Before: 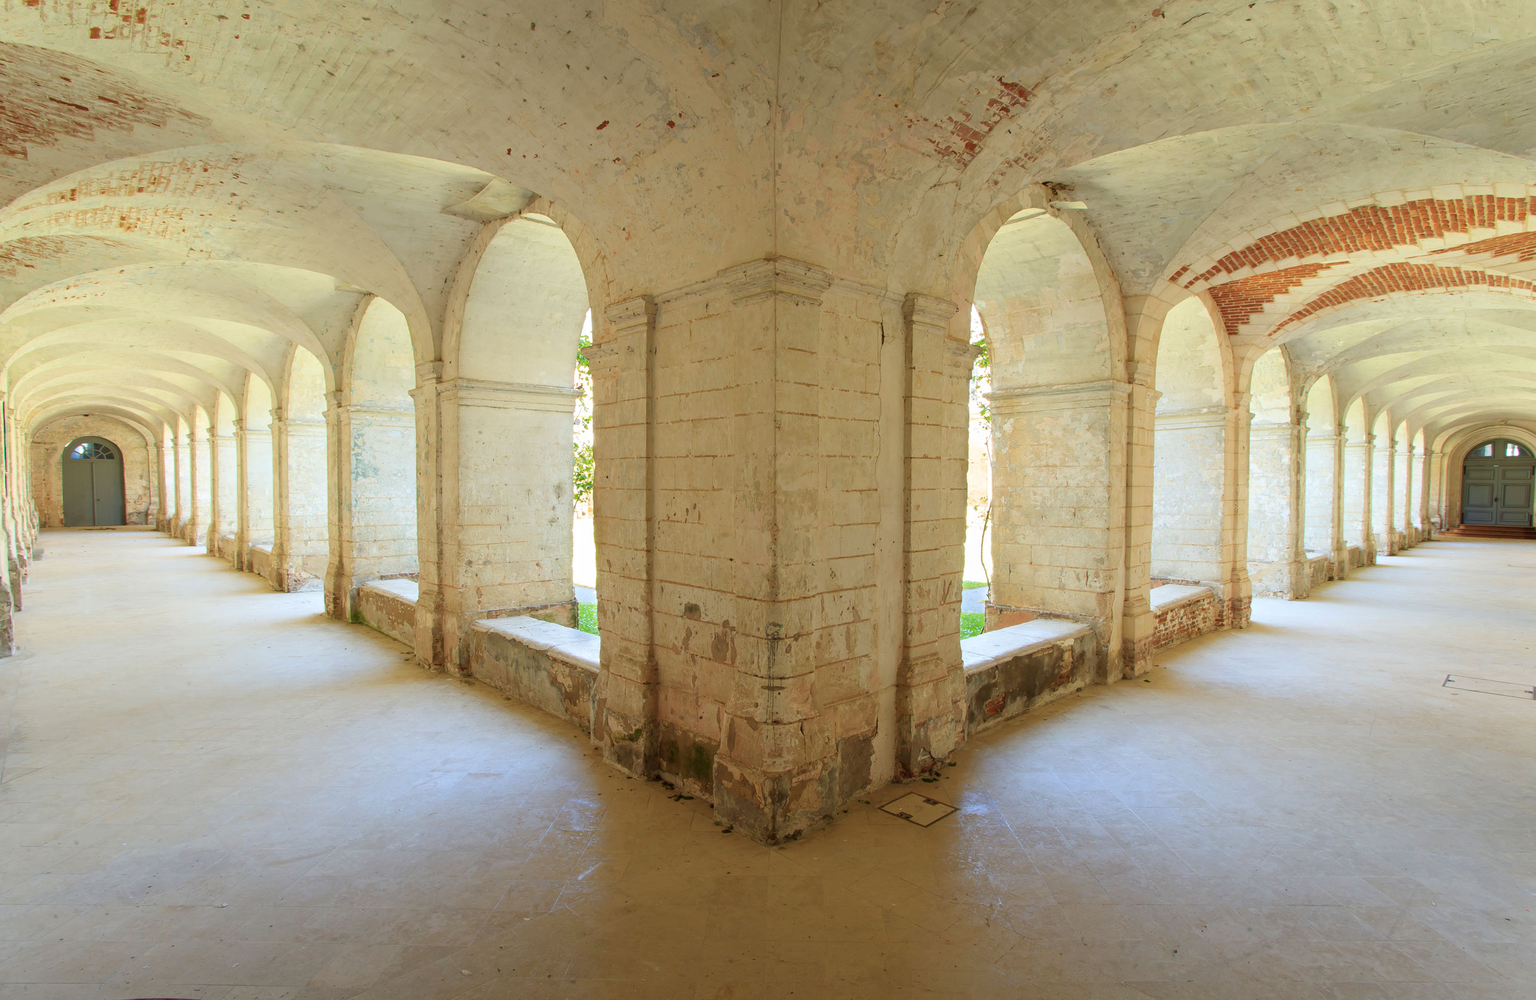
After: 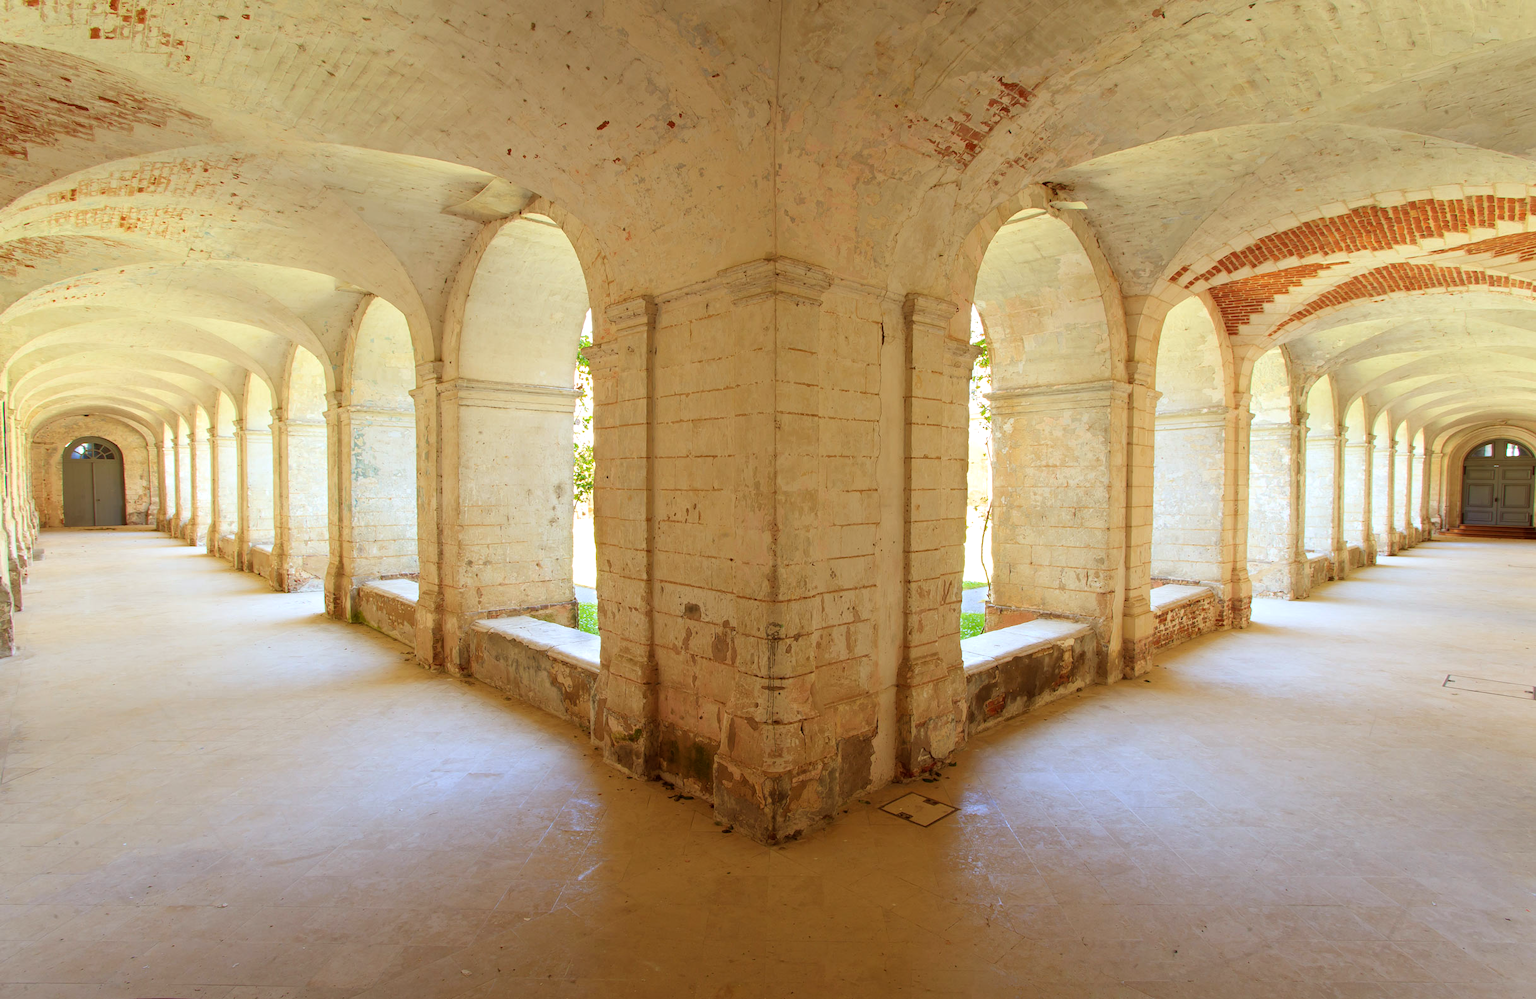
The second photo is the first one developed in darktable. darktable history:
exposure: exposure 0.128 EV, compensate highlight preservation false
rgb levels: mode RGB, independent channels, levels [[0, 0.5, 1], [0, 0.521, 1], [0, 0.536, 1]]
